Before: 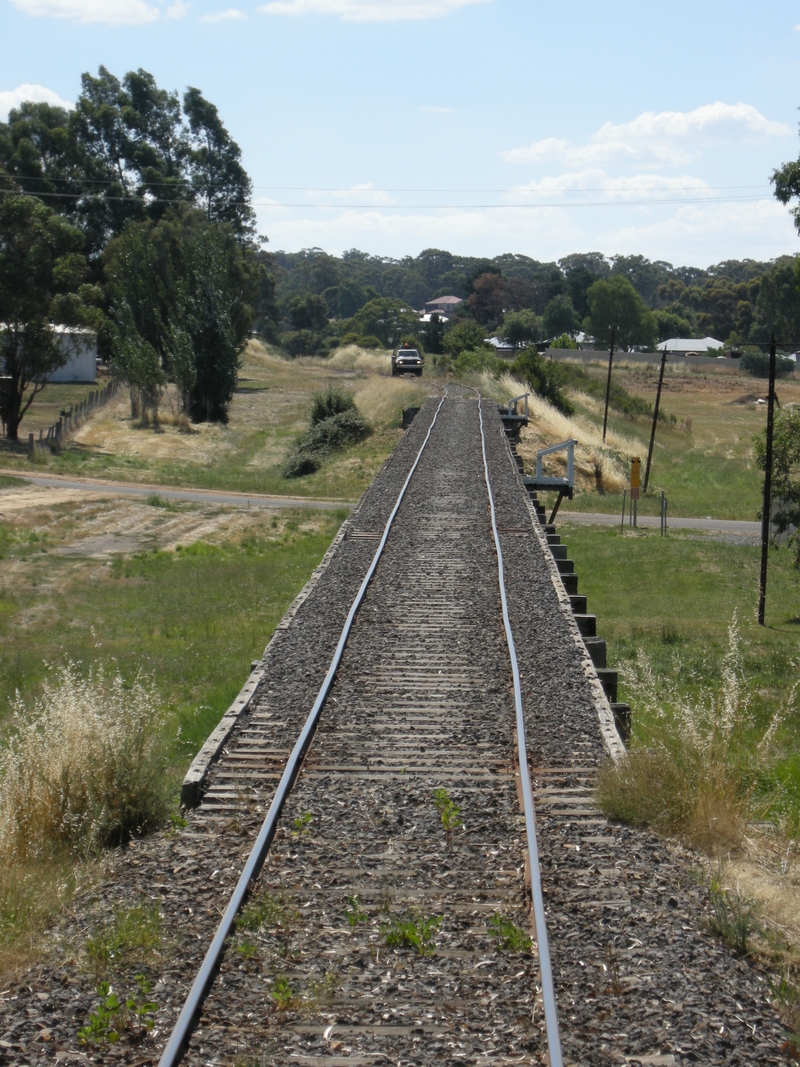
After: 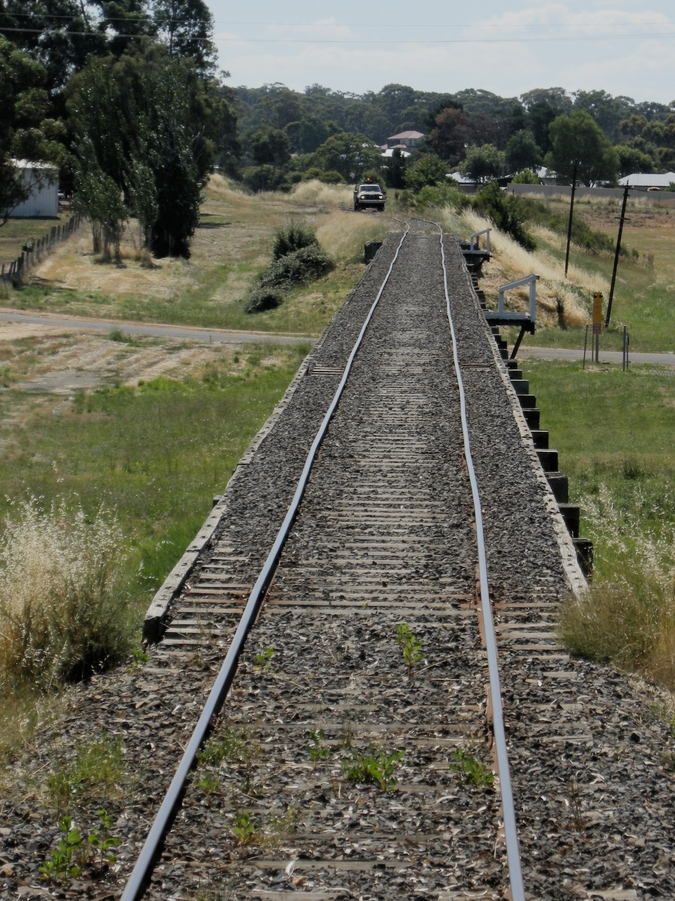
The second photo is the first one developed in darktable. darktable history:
filmic rgb: black relative exposure -7.65 EV, white relative exposure 4.56 EV, hardness 3.61
crop and rotate: left 4.842%, top 15.51%, right 10.668%
color balance rgb: shadows lift › luminance -10%, highlights gain › luminance 10%, saturation formula JzAzBz (2021)
